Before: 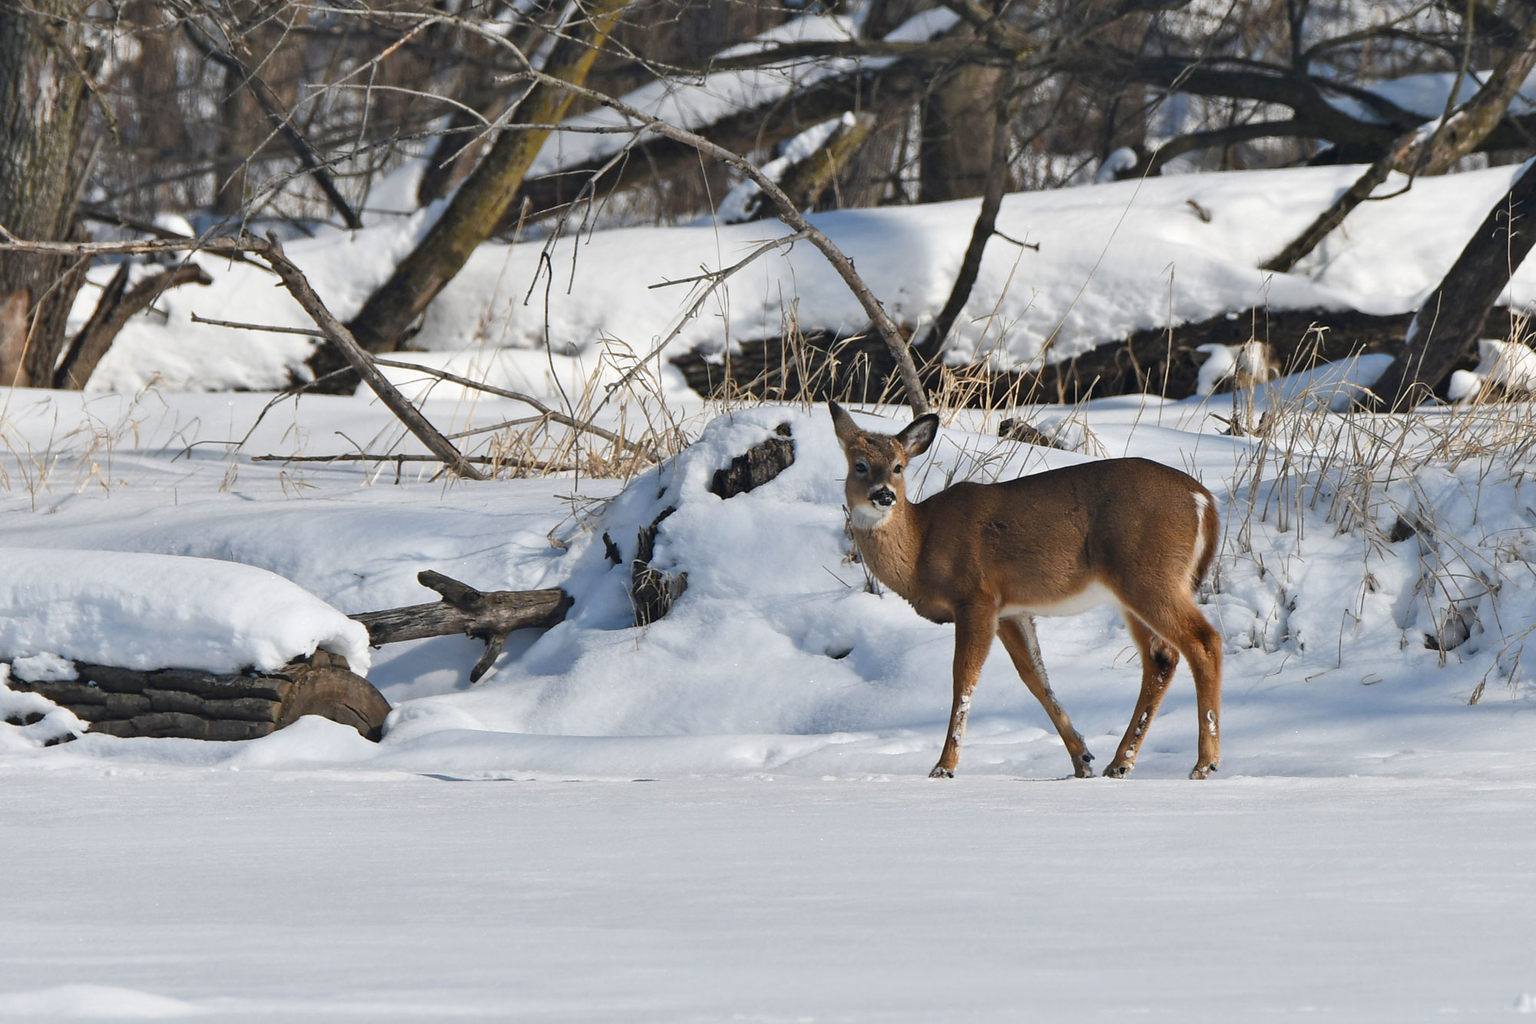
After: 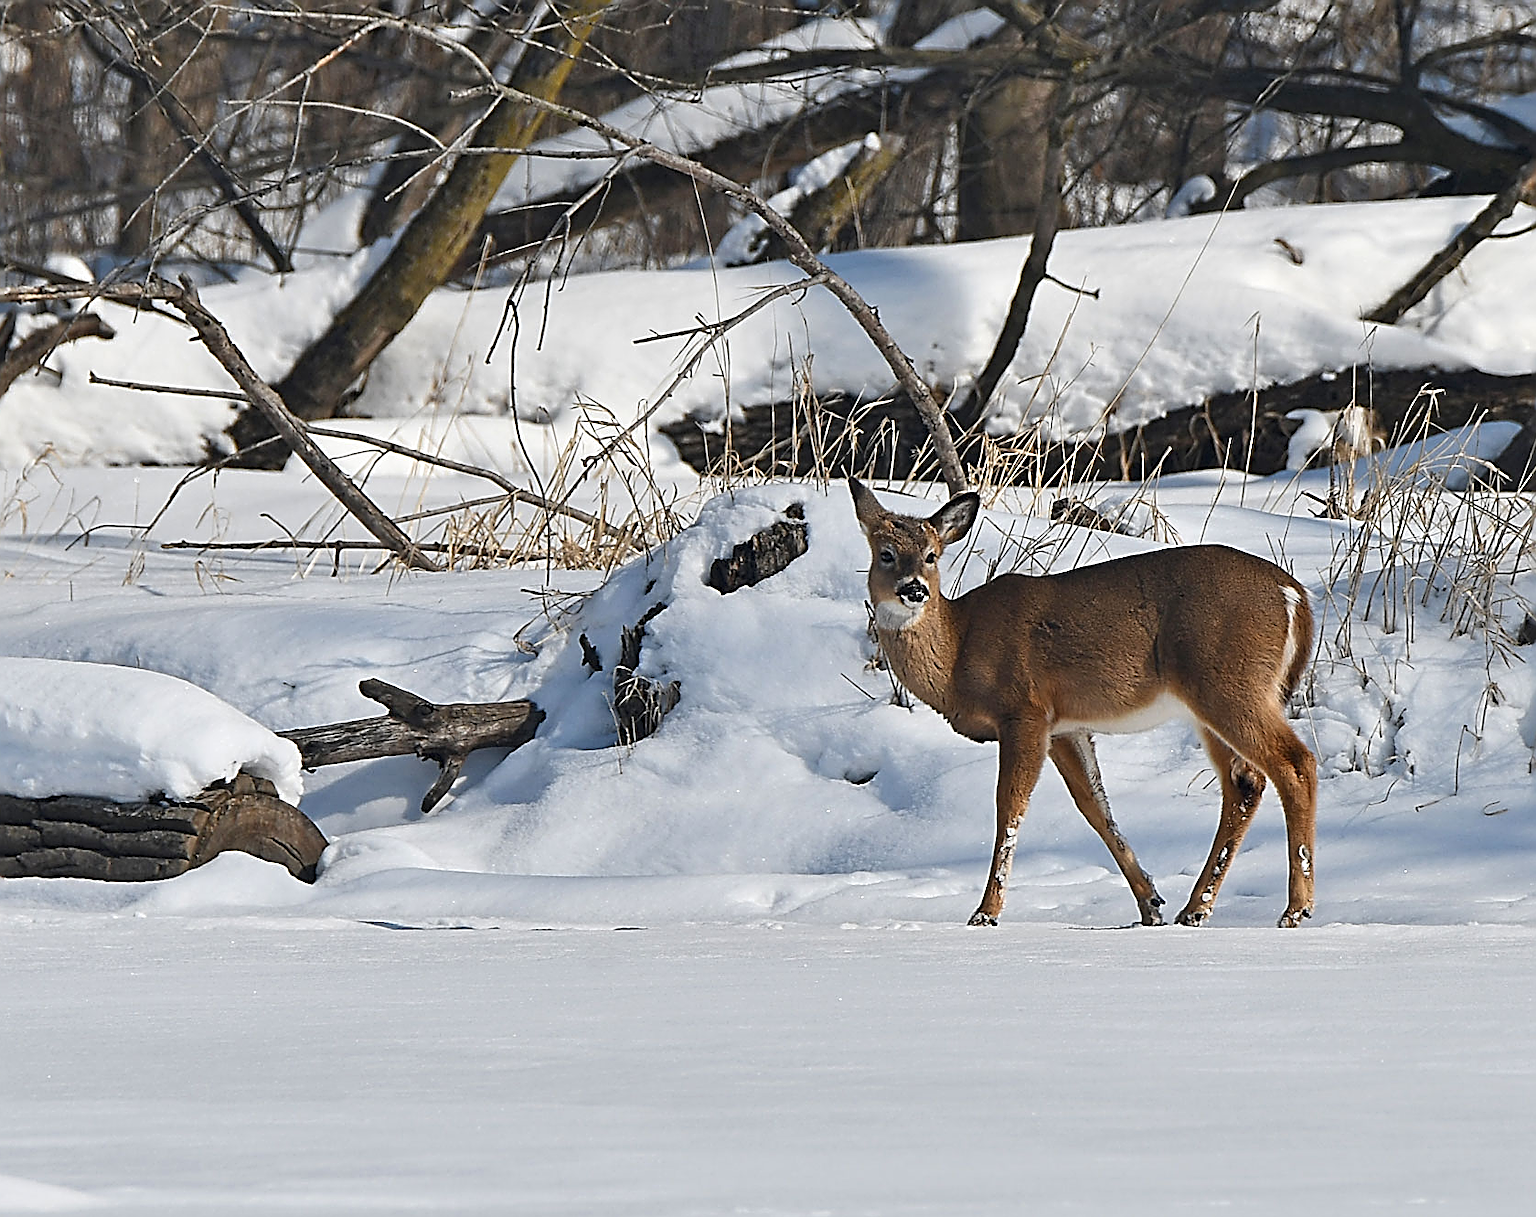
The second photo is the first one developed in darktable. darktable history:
tone equalizer: on, module defaults
sharpen: amount 1.861
crop: left 7.598%, right 7.873%
